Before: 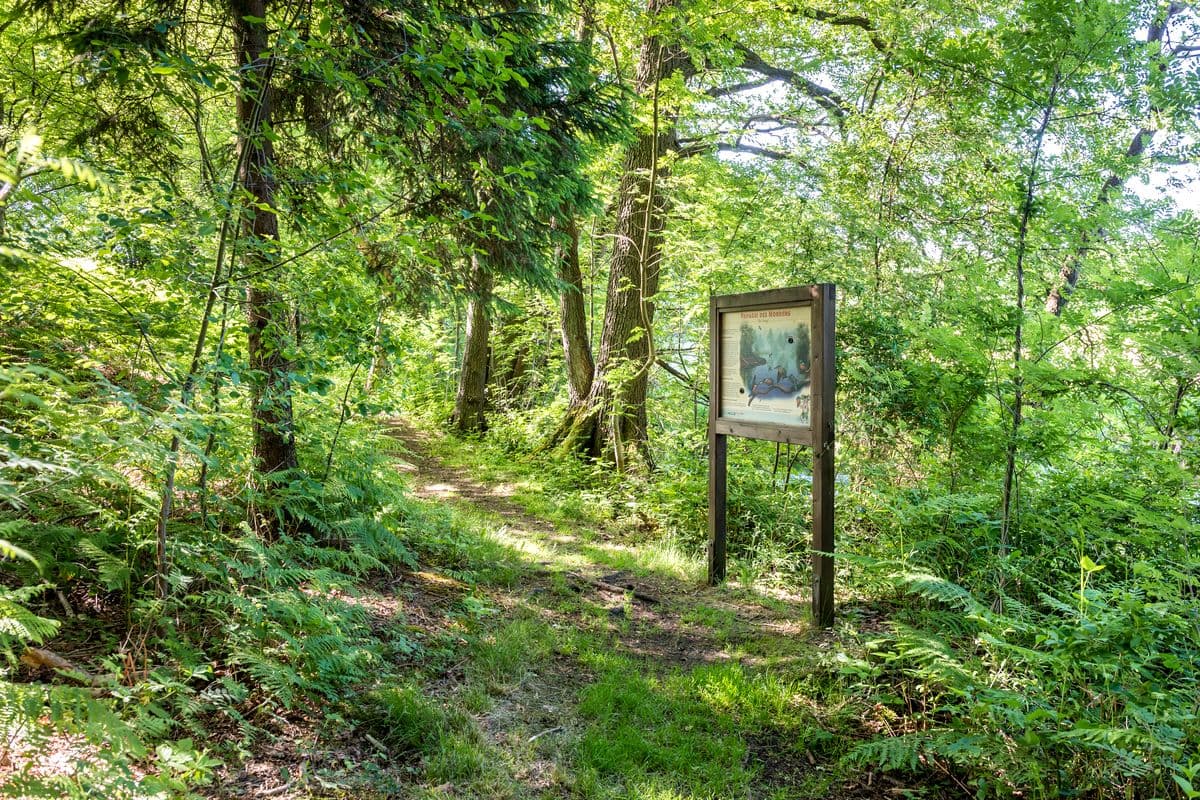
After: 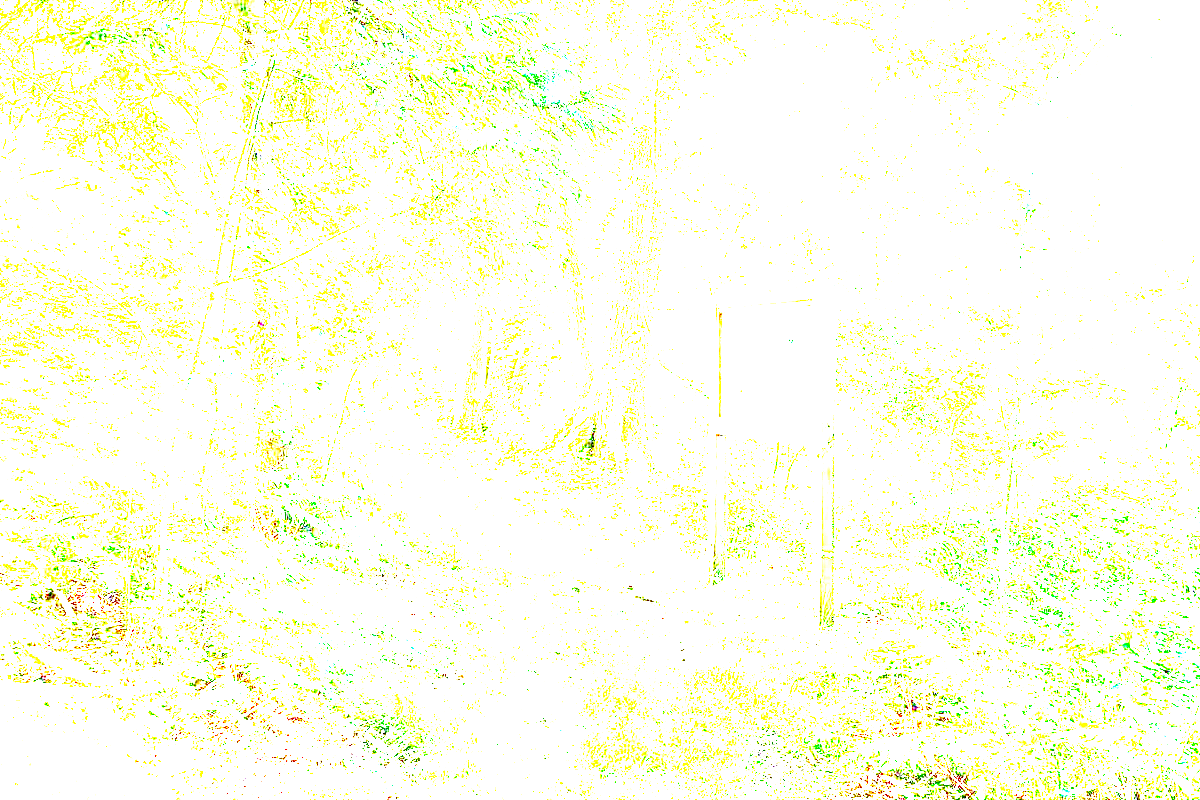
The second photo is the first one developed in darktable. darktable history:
exposure: exposure 7.993 EV, compensate exposure bias true, compensate highlight preservation false
